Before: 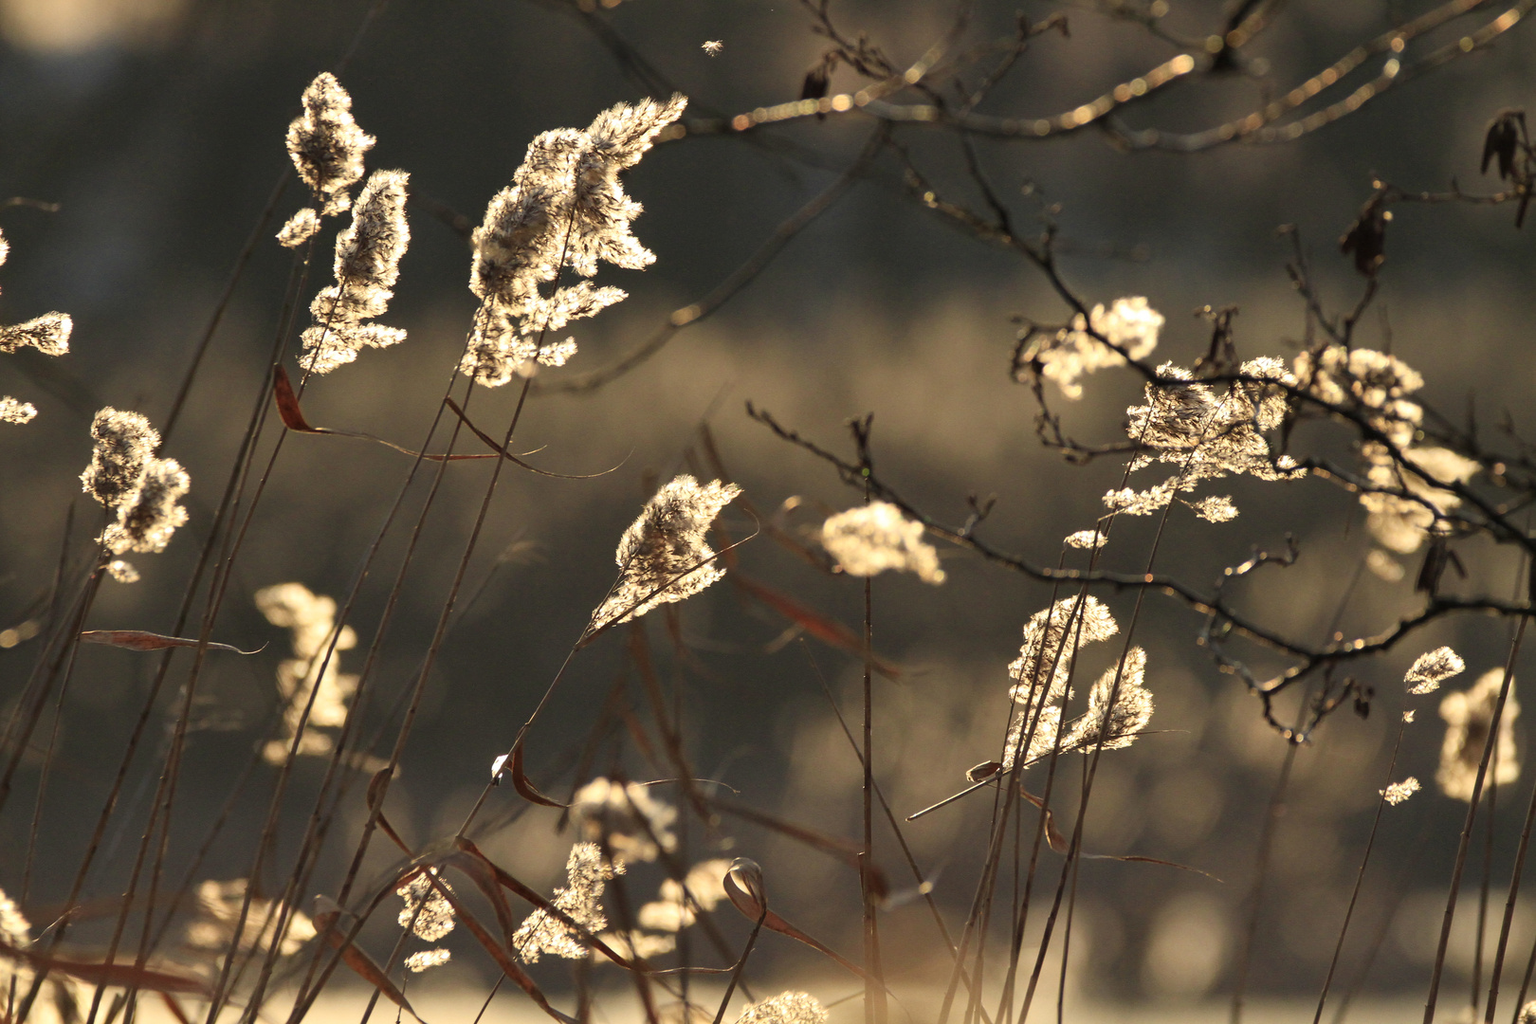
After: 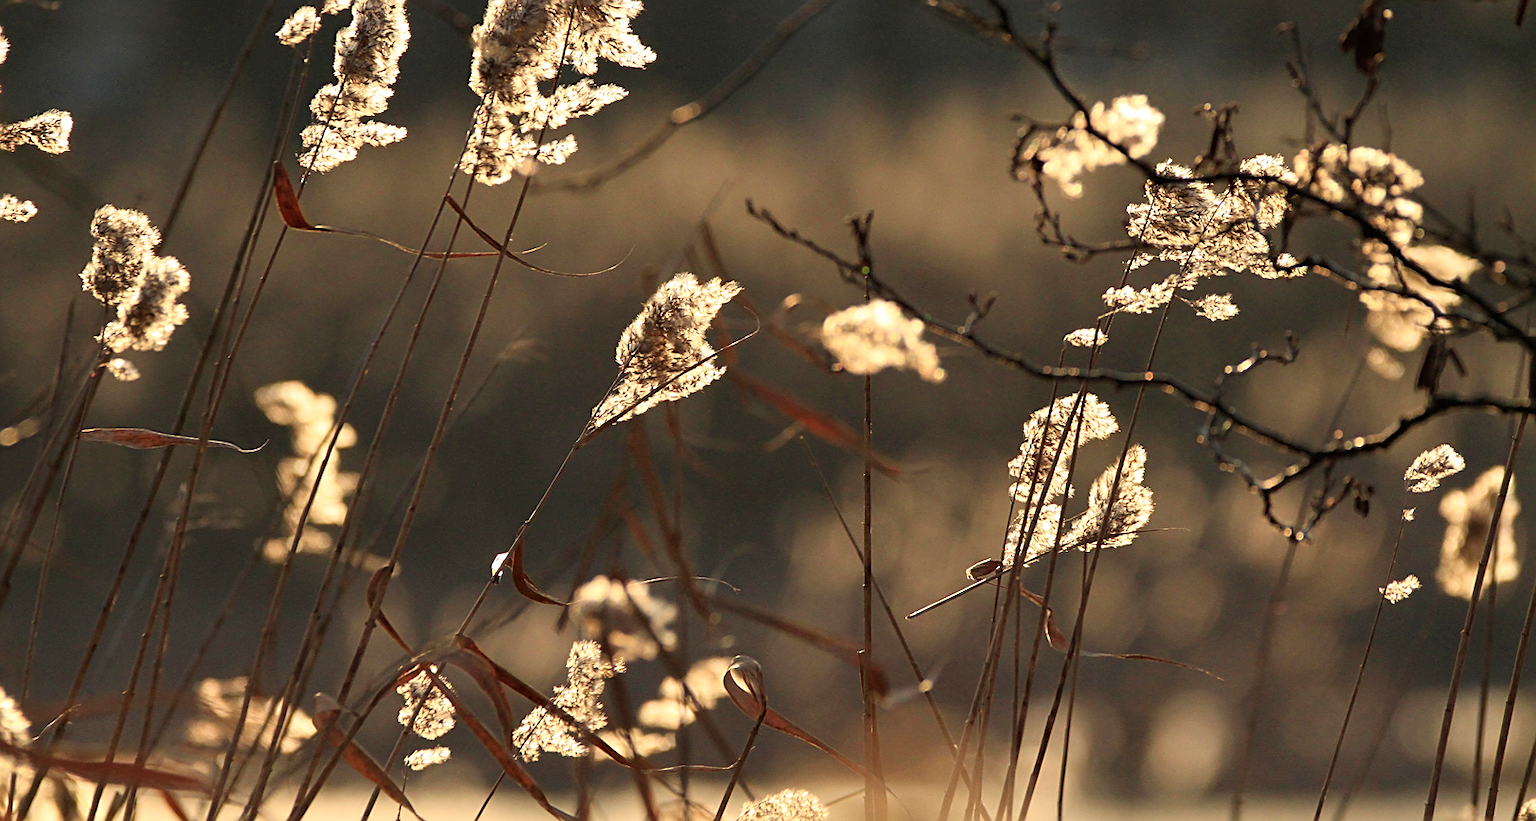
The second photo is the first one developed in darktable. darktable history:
crop and rotate: top 19.732%
sharpen: on, module defaults
